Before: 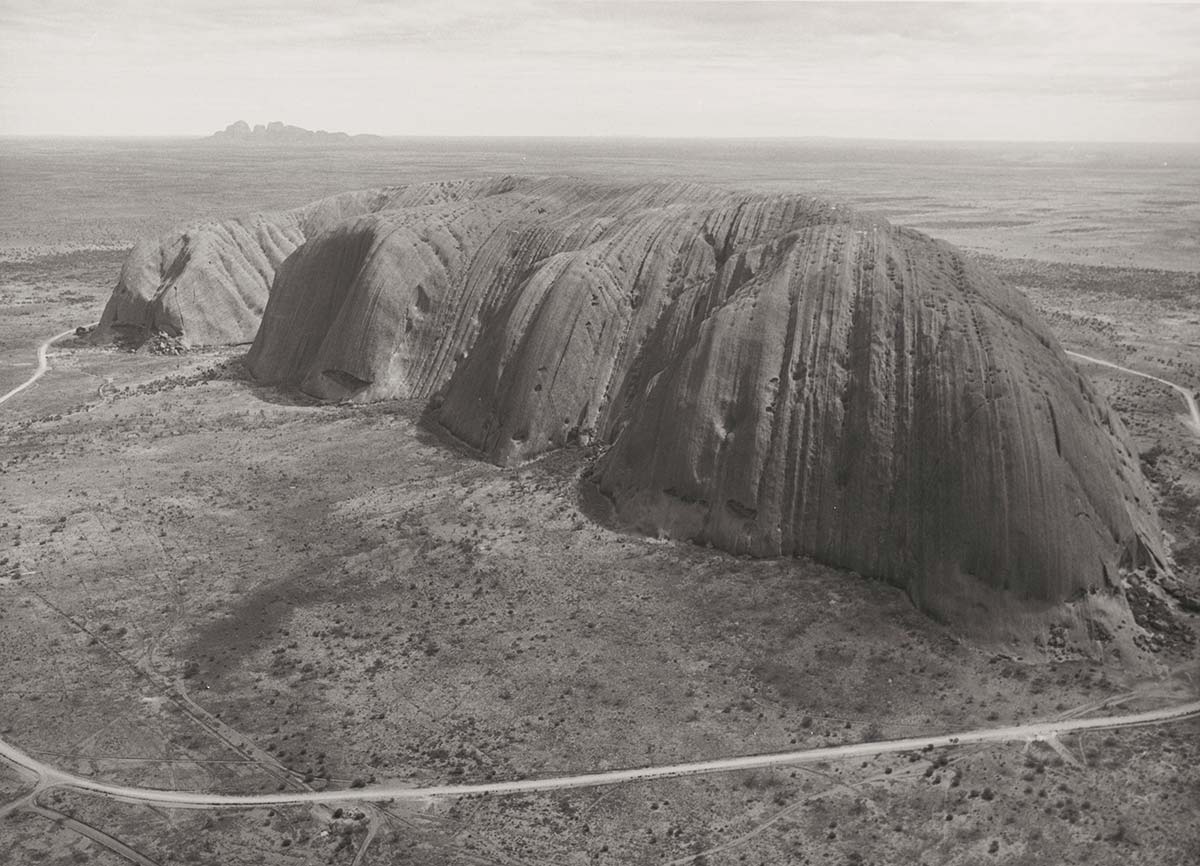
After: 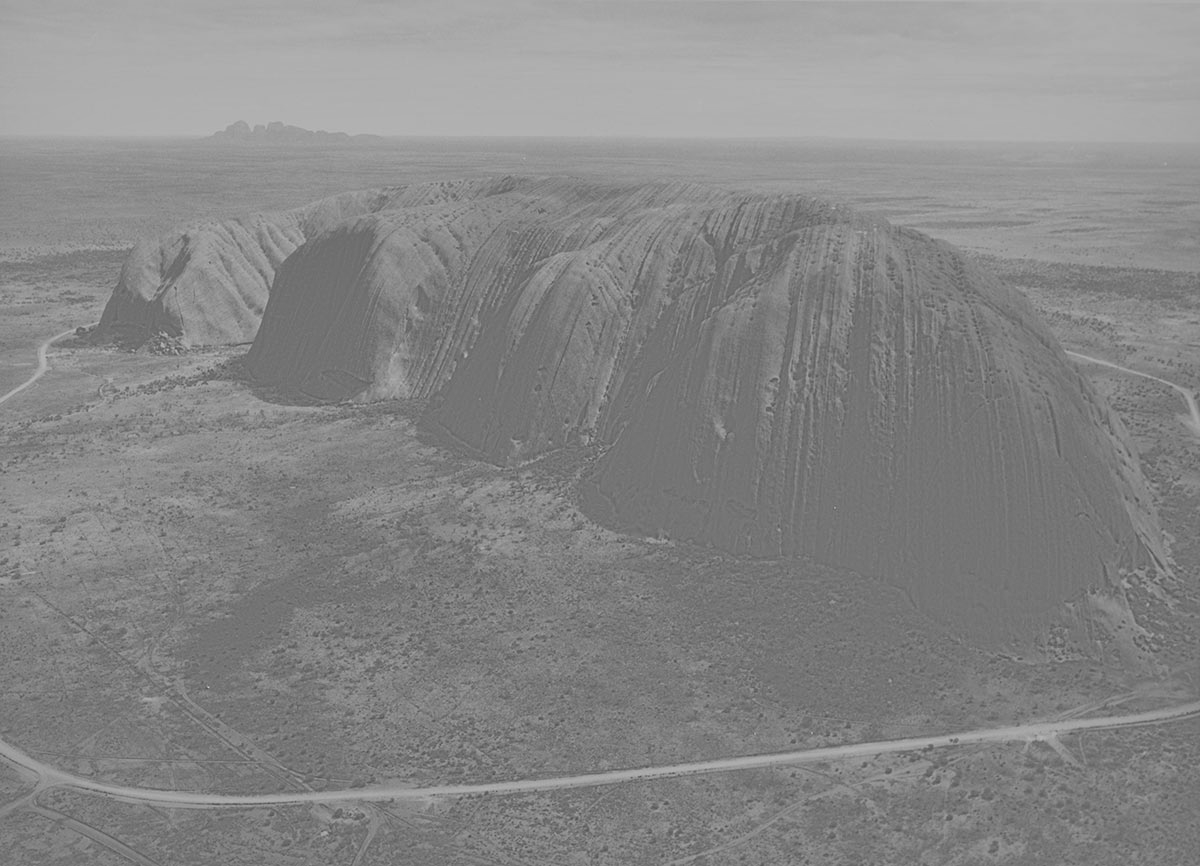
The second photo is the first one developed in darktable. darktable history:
local contrast: mode bilateral grid, contrast 20, coarseness 50, detail 102%, midtone range 0.2
shadows and highlights: on, module defaults
monochrome: a 32, b 64, size 2.3
highpass: sharpness 5.84%, contrast boost 8.44%
white balance: red 4.26, blue 1.802
